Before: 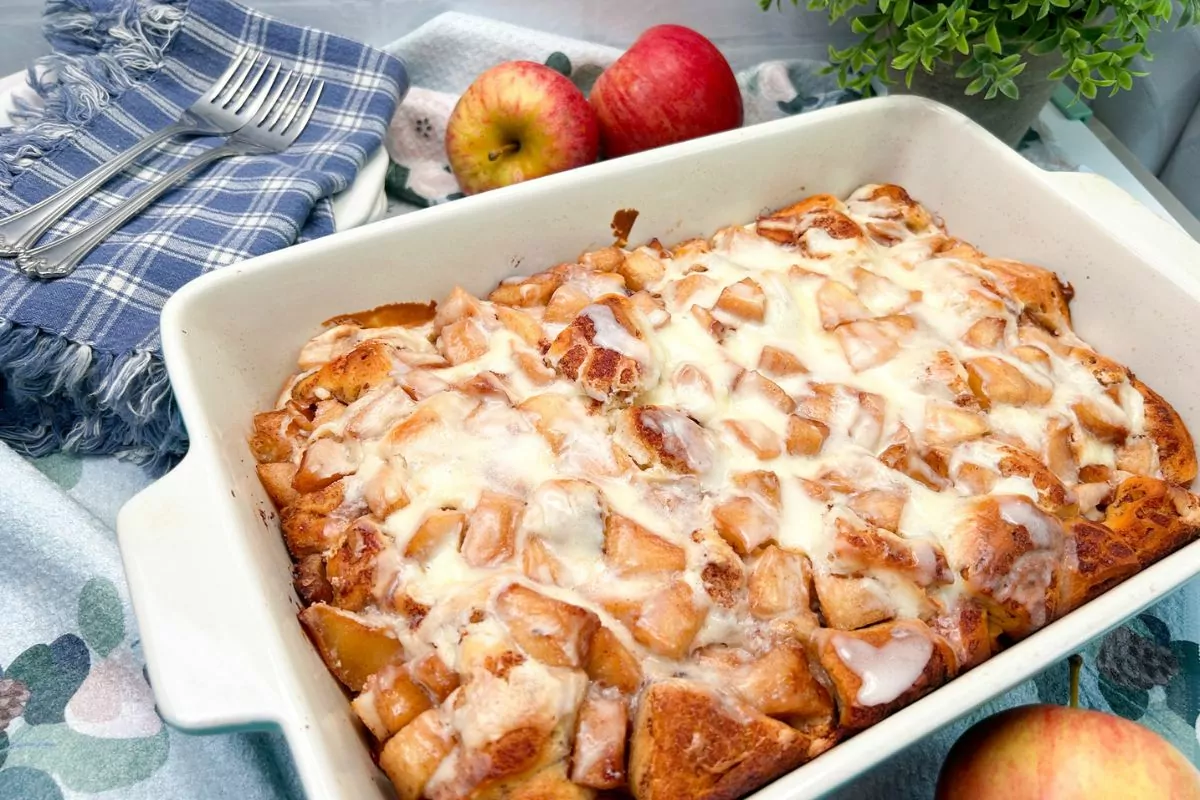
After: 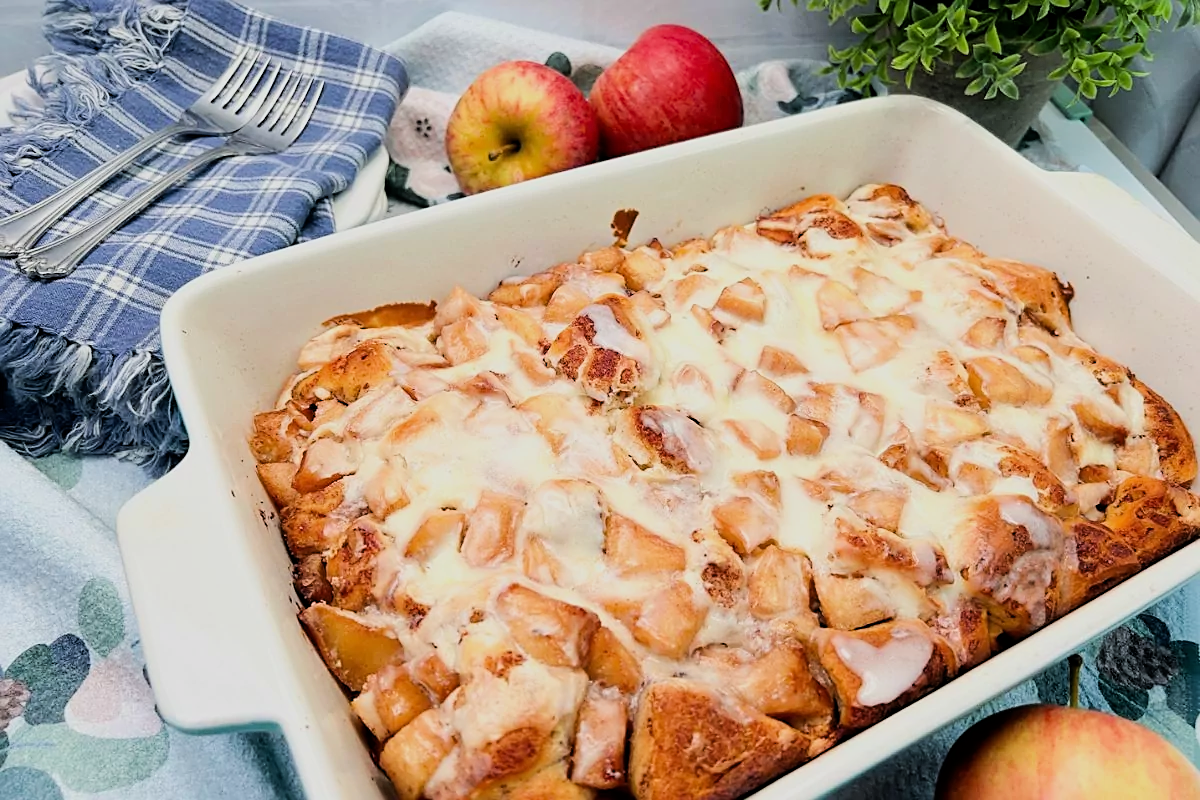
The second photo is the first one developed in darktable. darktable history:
tone equalizer: -8 EV -0.417 EV, -7 EV -0.389 EV, -6 EV -0.333 EV, -5 EV -0.222 EV, -3 EV 0.222 EV, -2 EV 0.333 EV, -1 EV 0.389 EV, +0 EV 0.417 EV, edges refinement/feathering 500, mask exposure compensation -1.57 EV, preserve details no
filmic rgb: black relative exposure -7.48 EV, white relative exposure 4.83 EV, hardness 3.4, color science v6 (2022)
sharpen: radius 1.967
